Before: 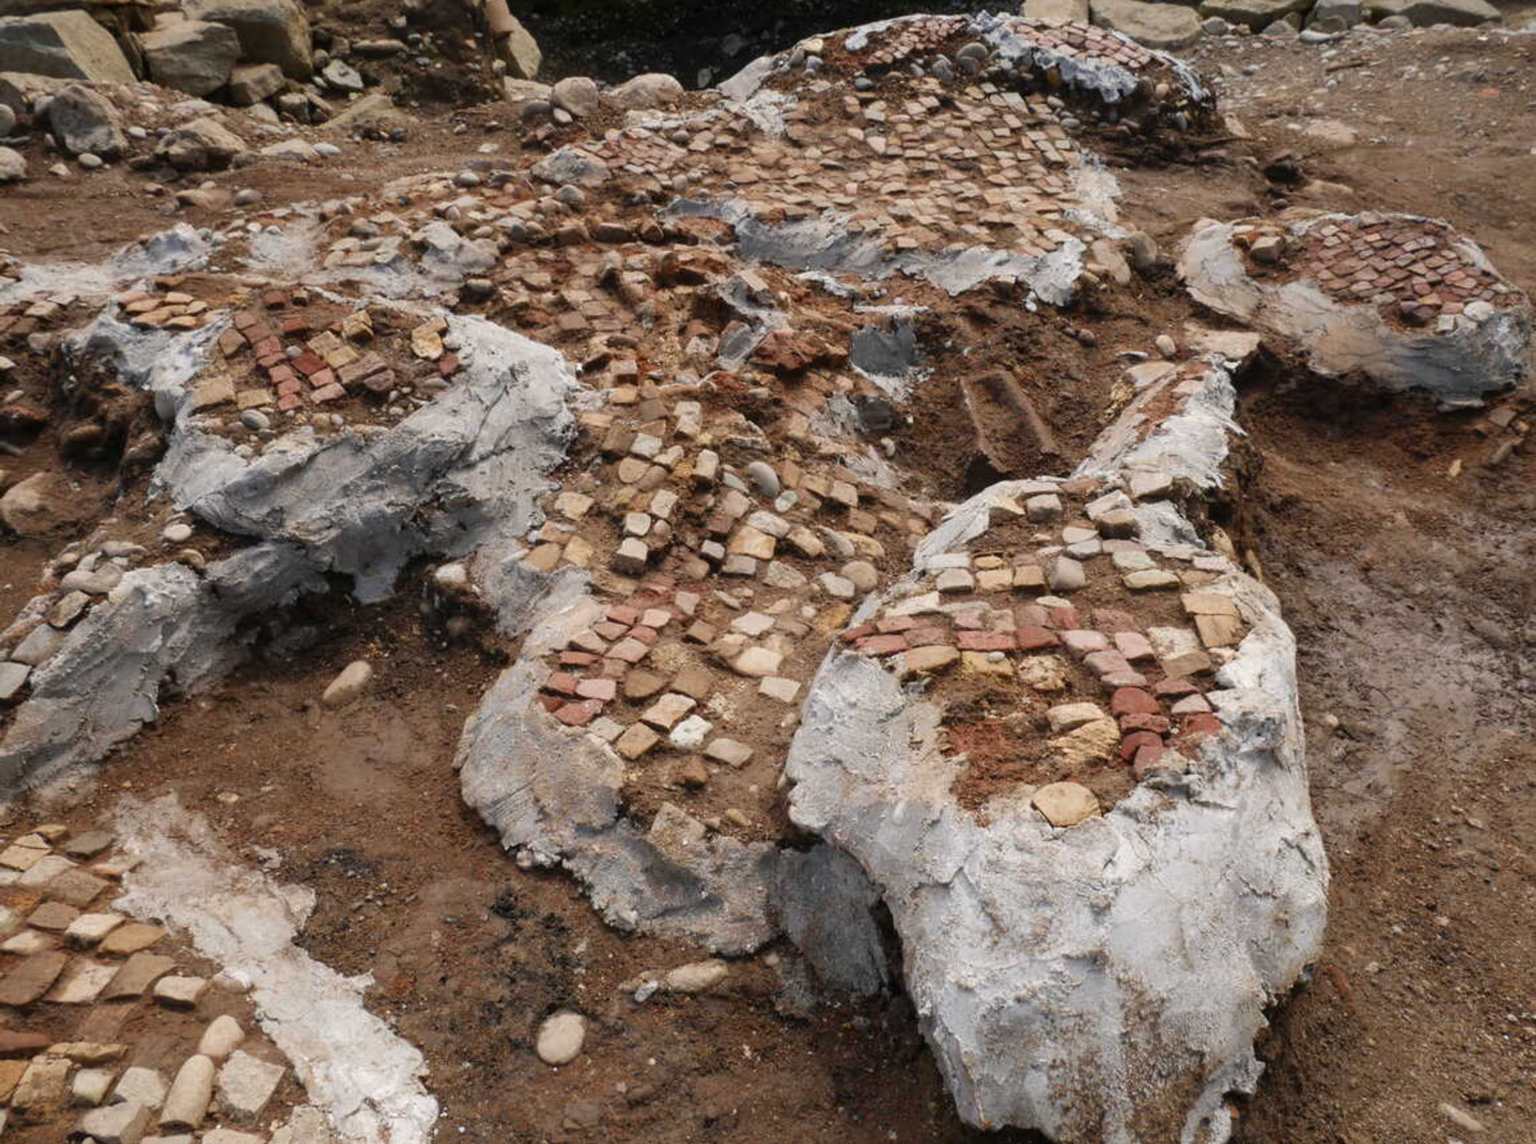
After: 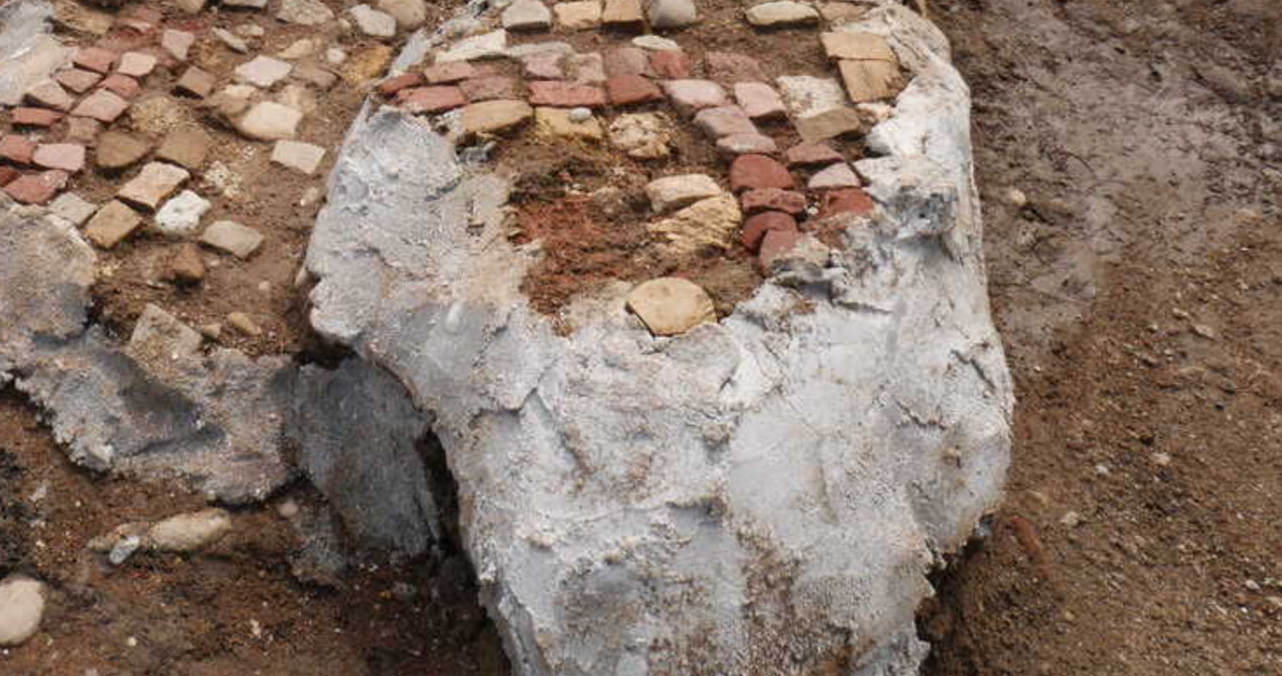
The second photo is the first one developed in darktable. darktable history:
crop and rotate: left 35.867%, top 49.784%, bottom 4.8%
